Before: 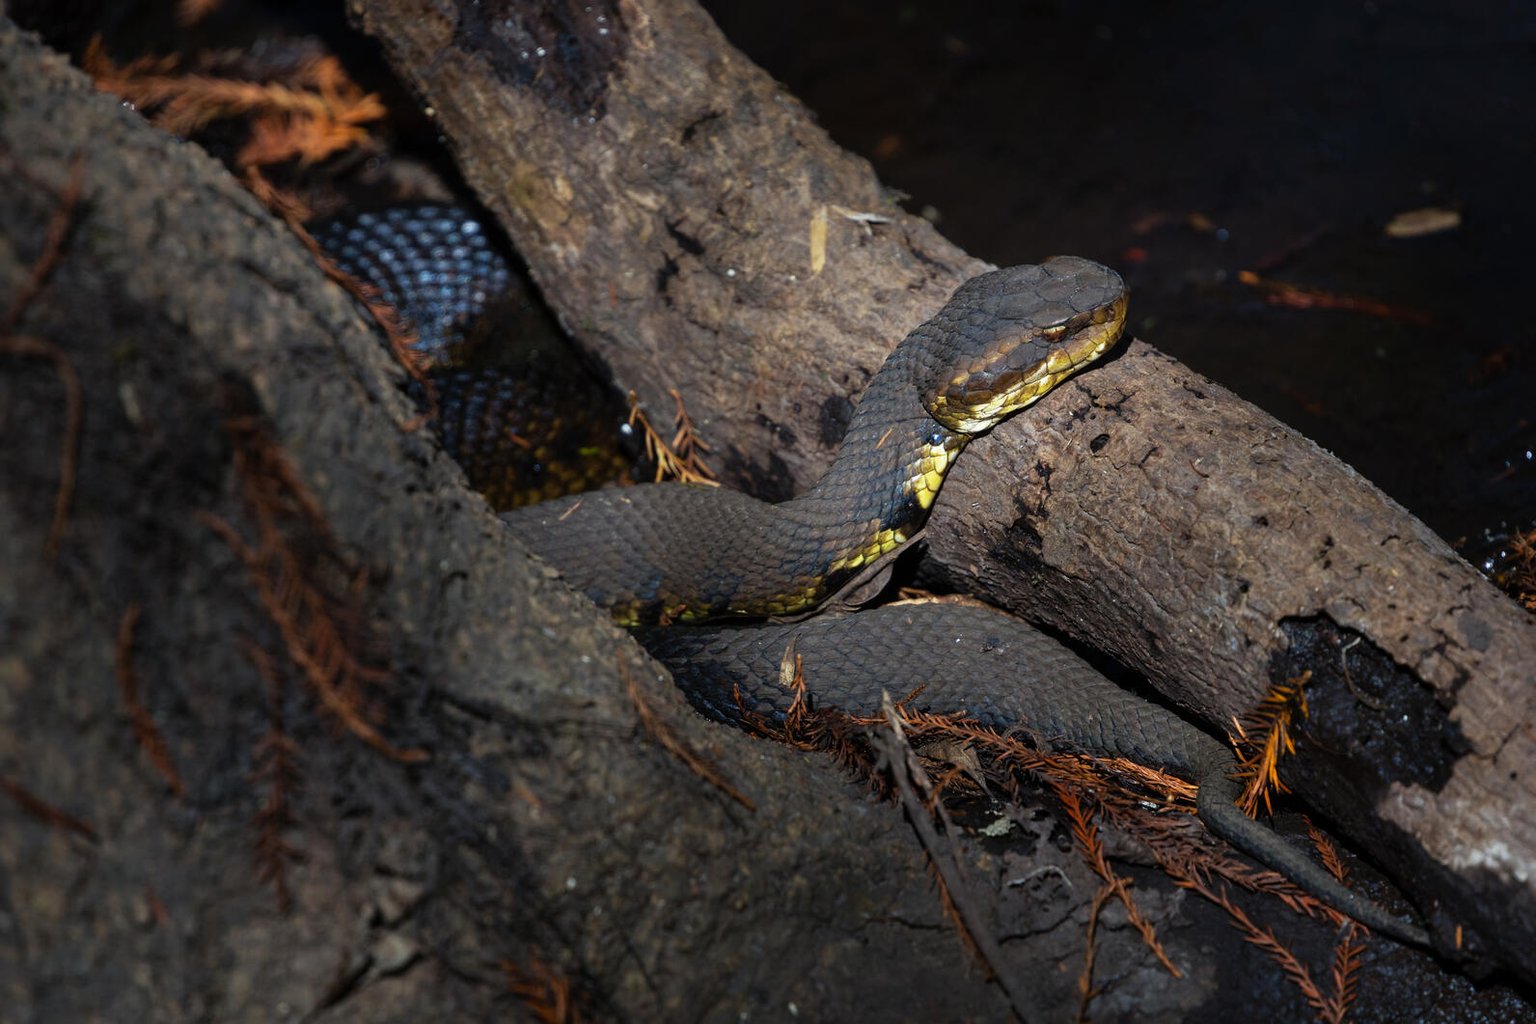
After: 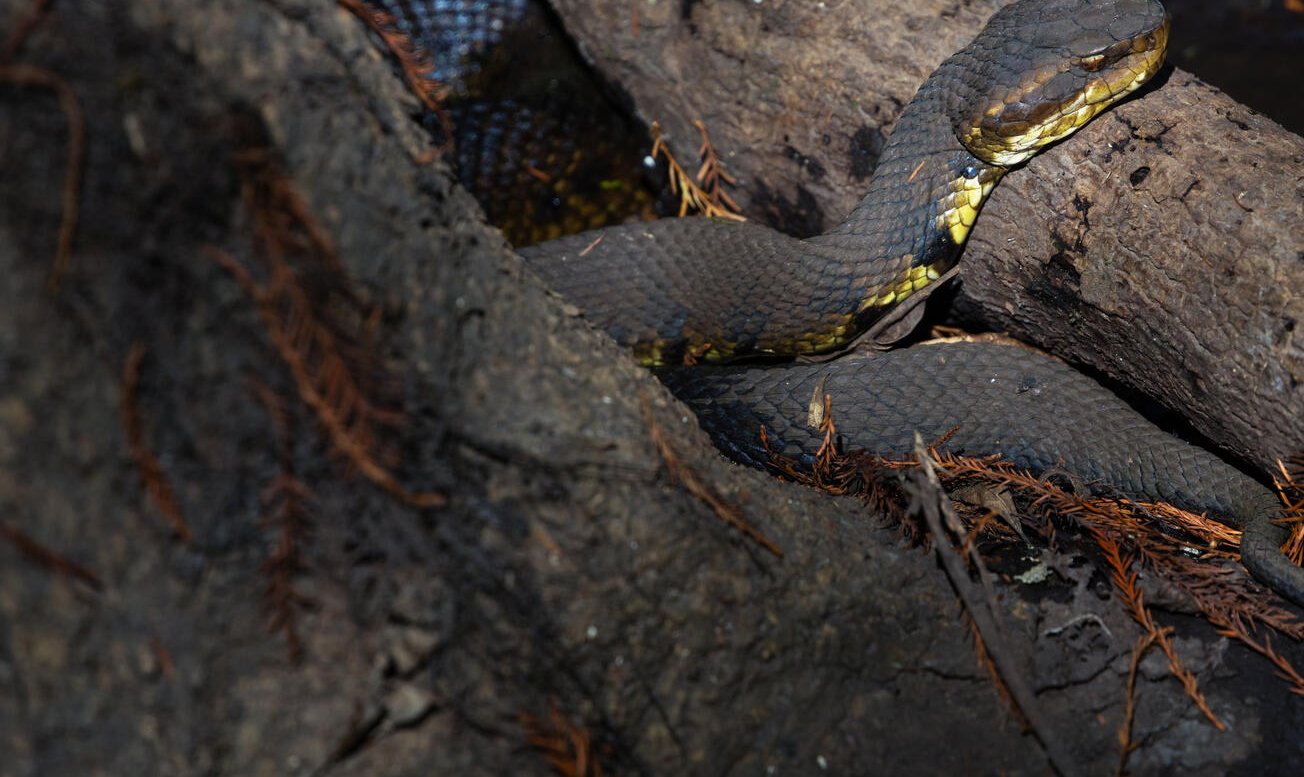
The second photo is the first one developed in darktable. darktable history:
crop: top 26.72%, right 18.057%
